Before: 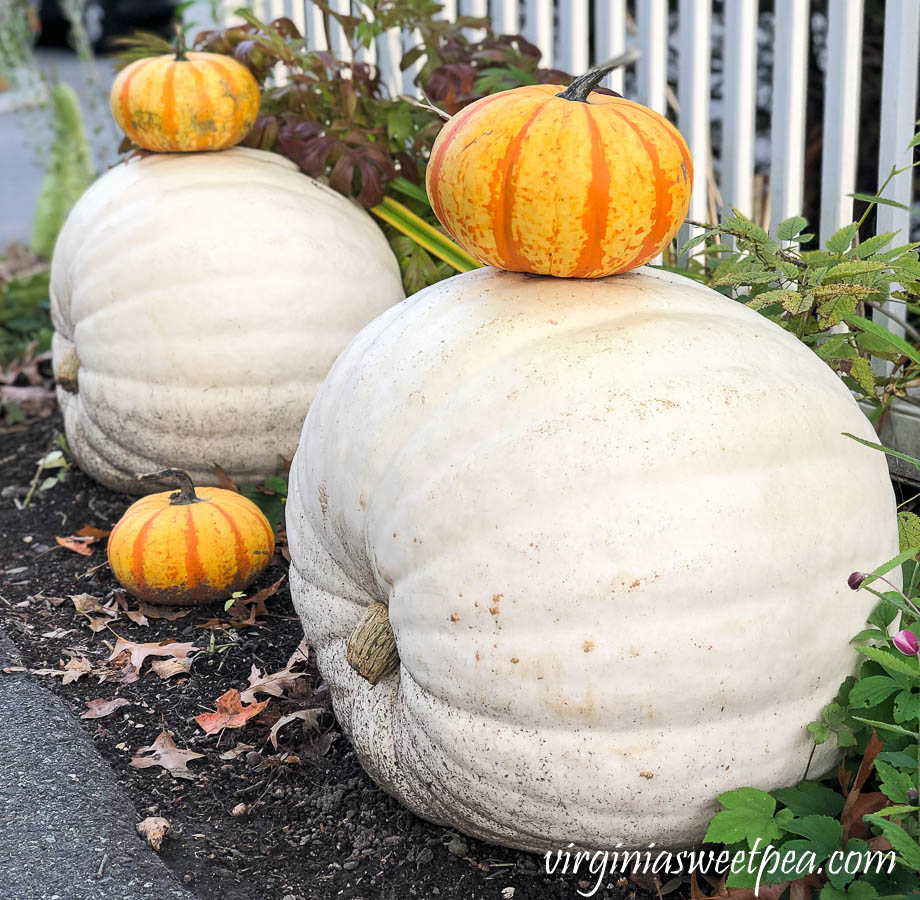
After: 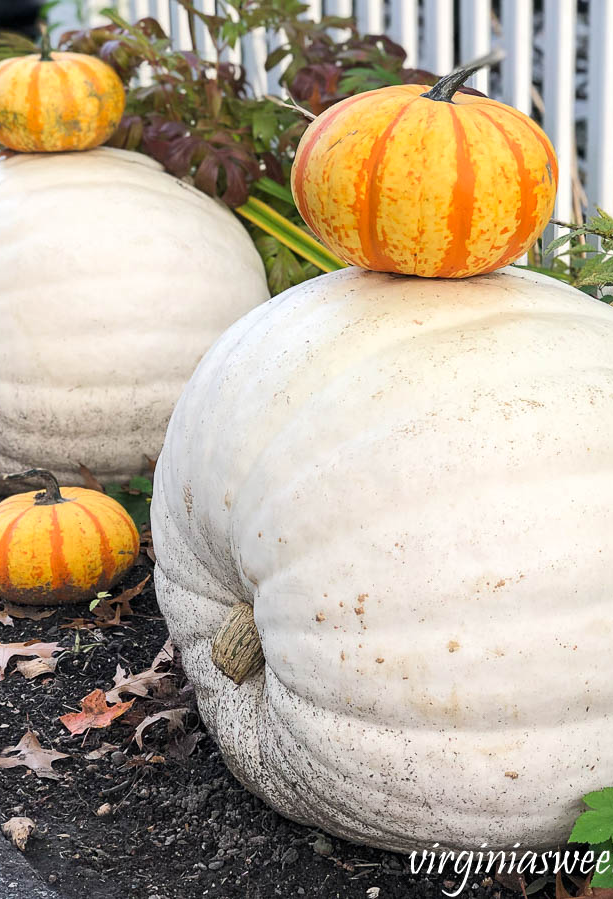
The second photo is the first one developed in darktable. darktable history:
tone equalizer: luminance estimator HSV value / RGB max
crop and rotate: left 14.852%, right 18.452%
